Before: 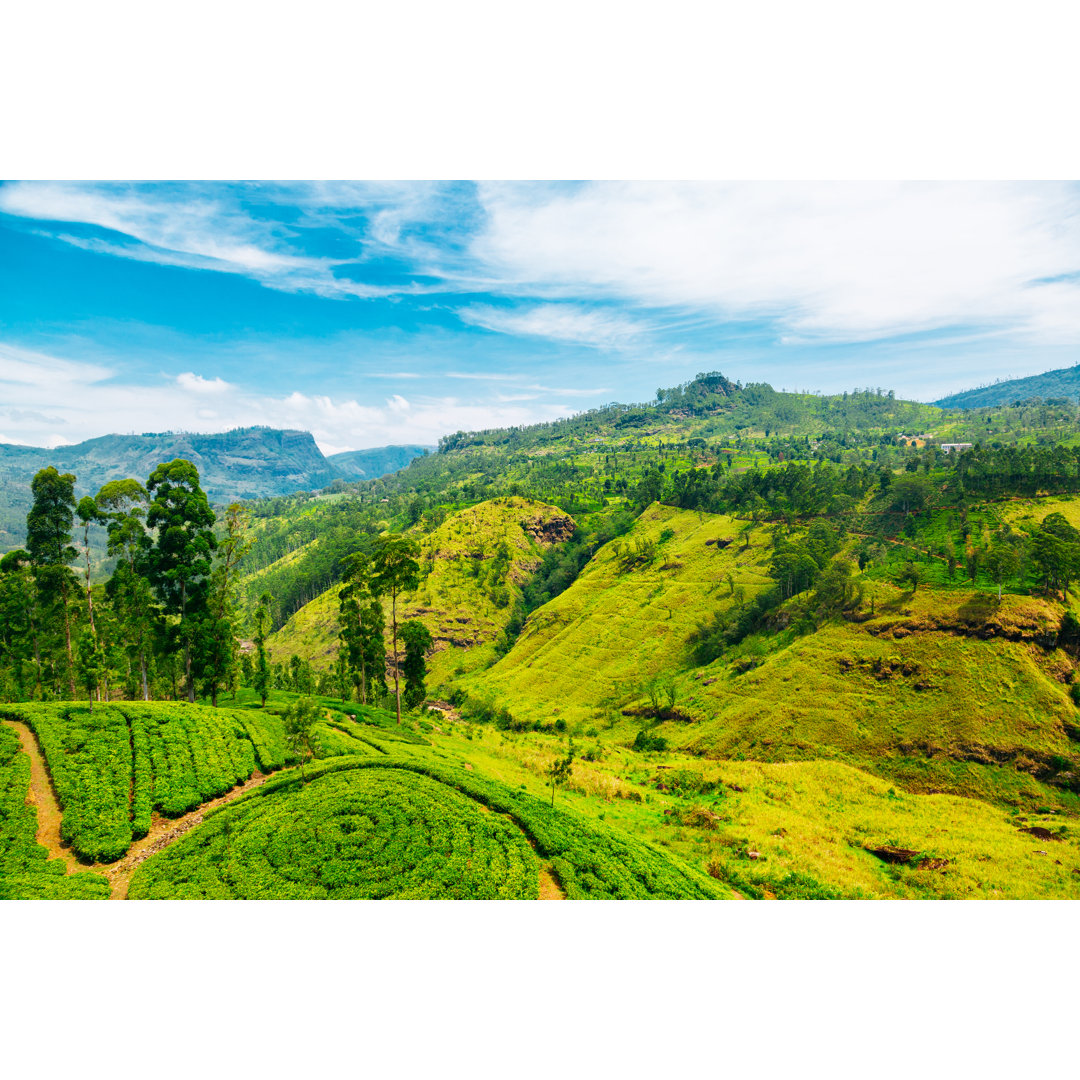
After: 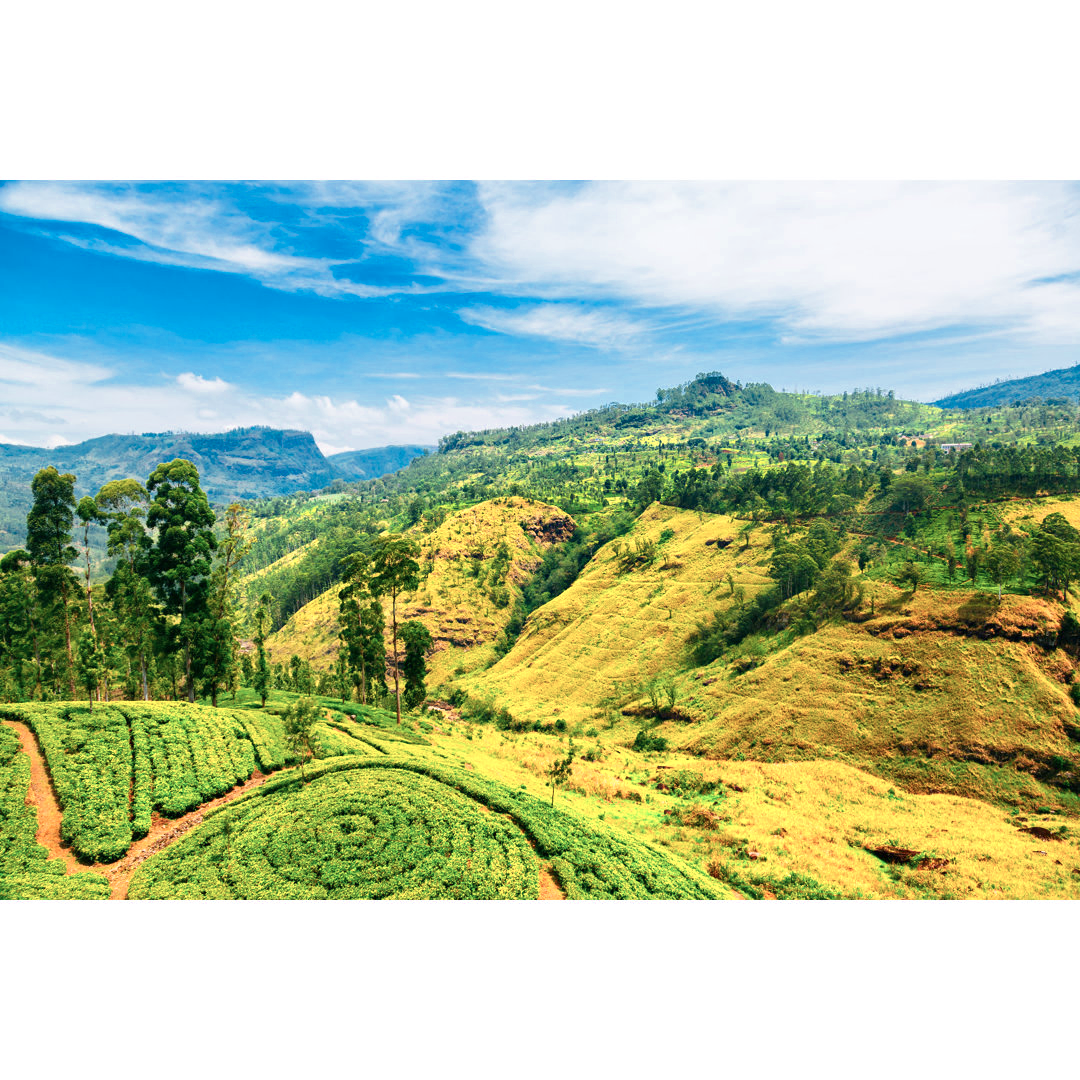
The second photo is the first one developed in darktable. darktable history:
contrast brightness saturation: contrast 0.077, saturation 0.197
color zones: curves: ch0 [(0, 0.473) (0.001, 0.473) (0.226, 0.548) (0.4, 0.589) (0.525, 0.54) (0.728, 0.403) (0.999, 0.473) (1, 0.473)]; ch1 [(0, 0.619) (0.001, 0.619) (0.234, 0.388) (0.4, 0.372) (0.528, 0.422) (0.732, 0.53) (0.999, 0.619) (1, 0.619)]; ch2 [(0, 0.547) (0.001, 0.547) (0.226, 0.45) (0.4, 0.525) (0.525, 0.585) (0.8, 0.511) (0.999, 0.547) (1, 0.547)]
